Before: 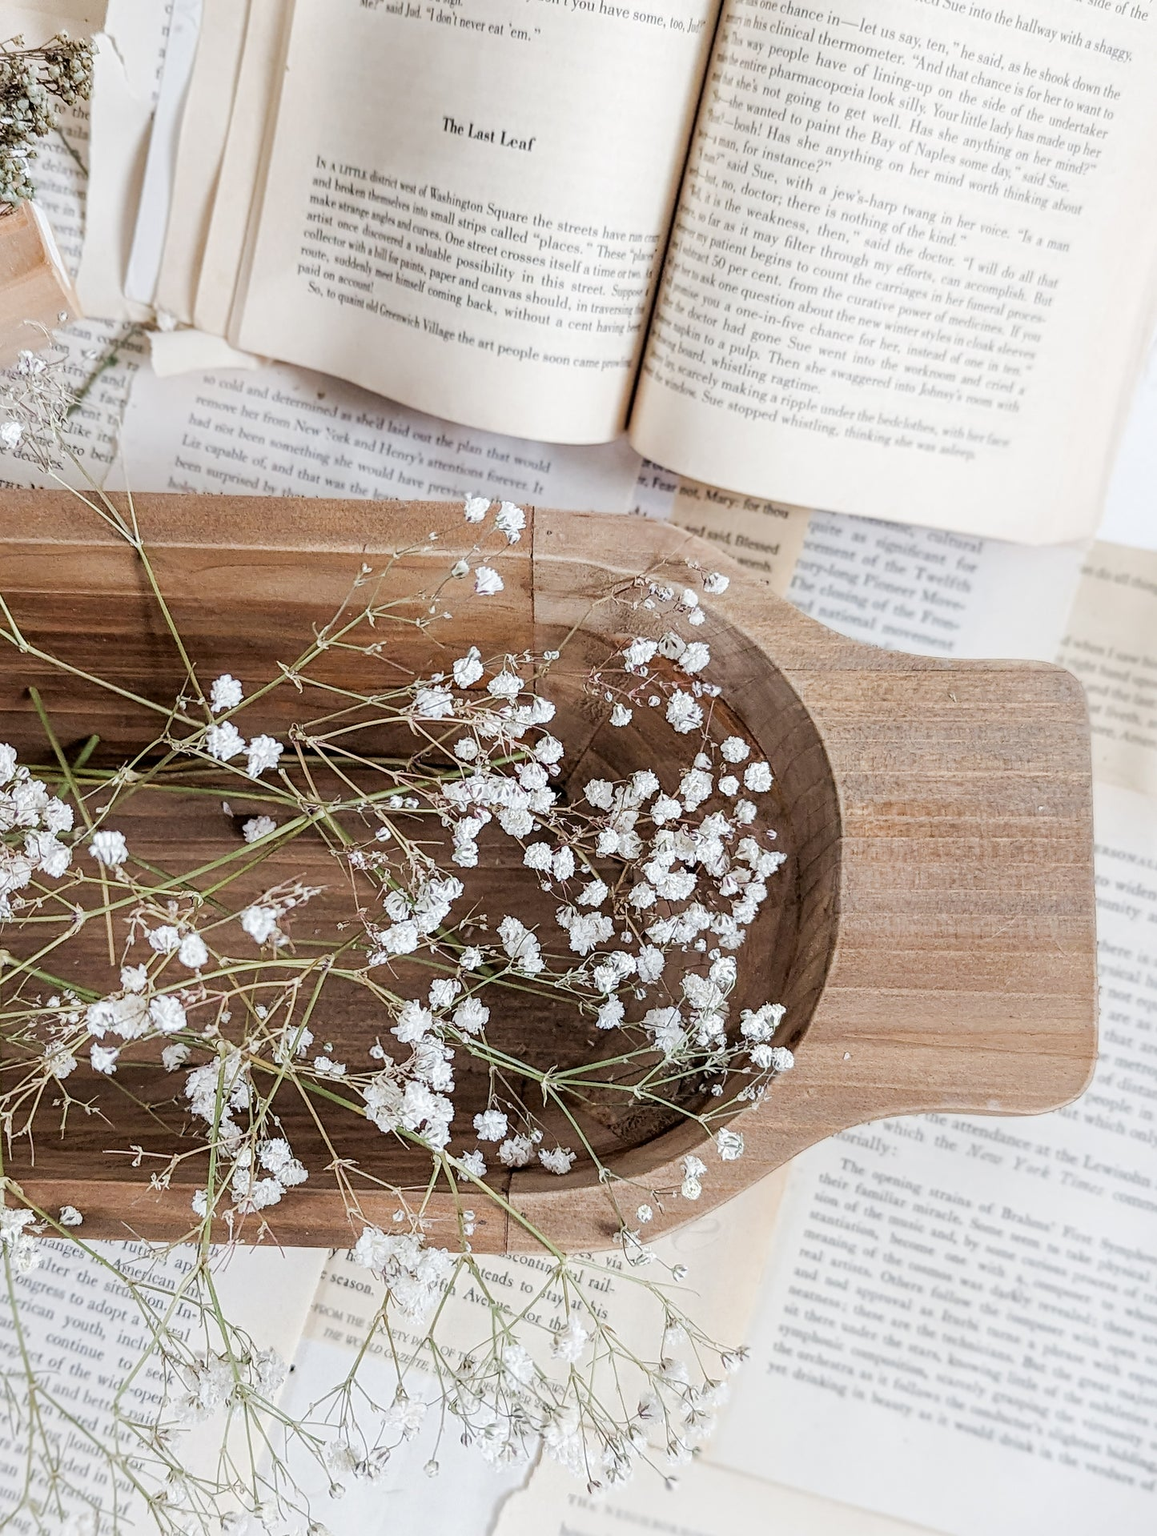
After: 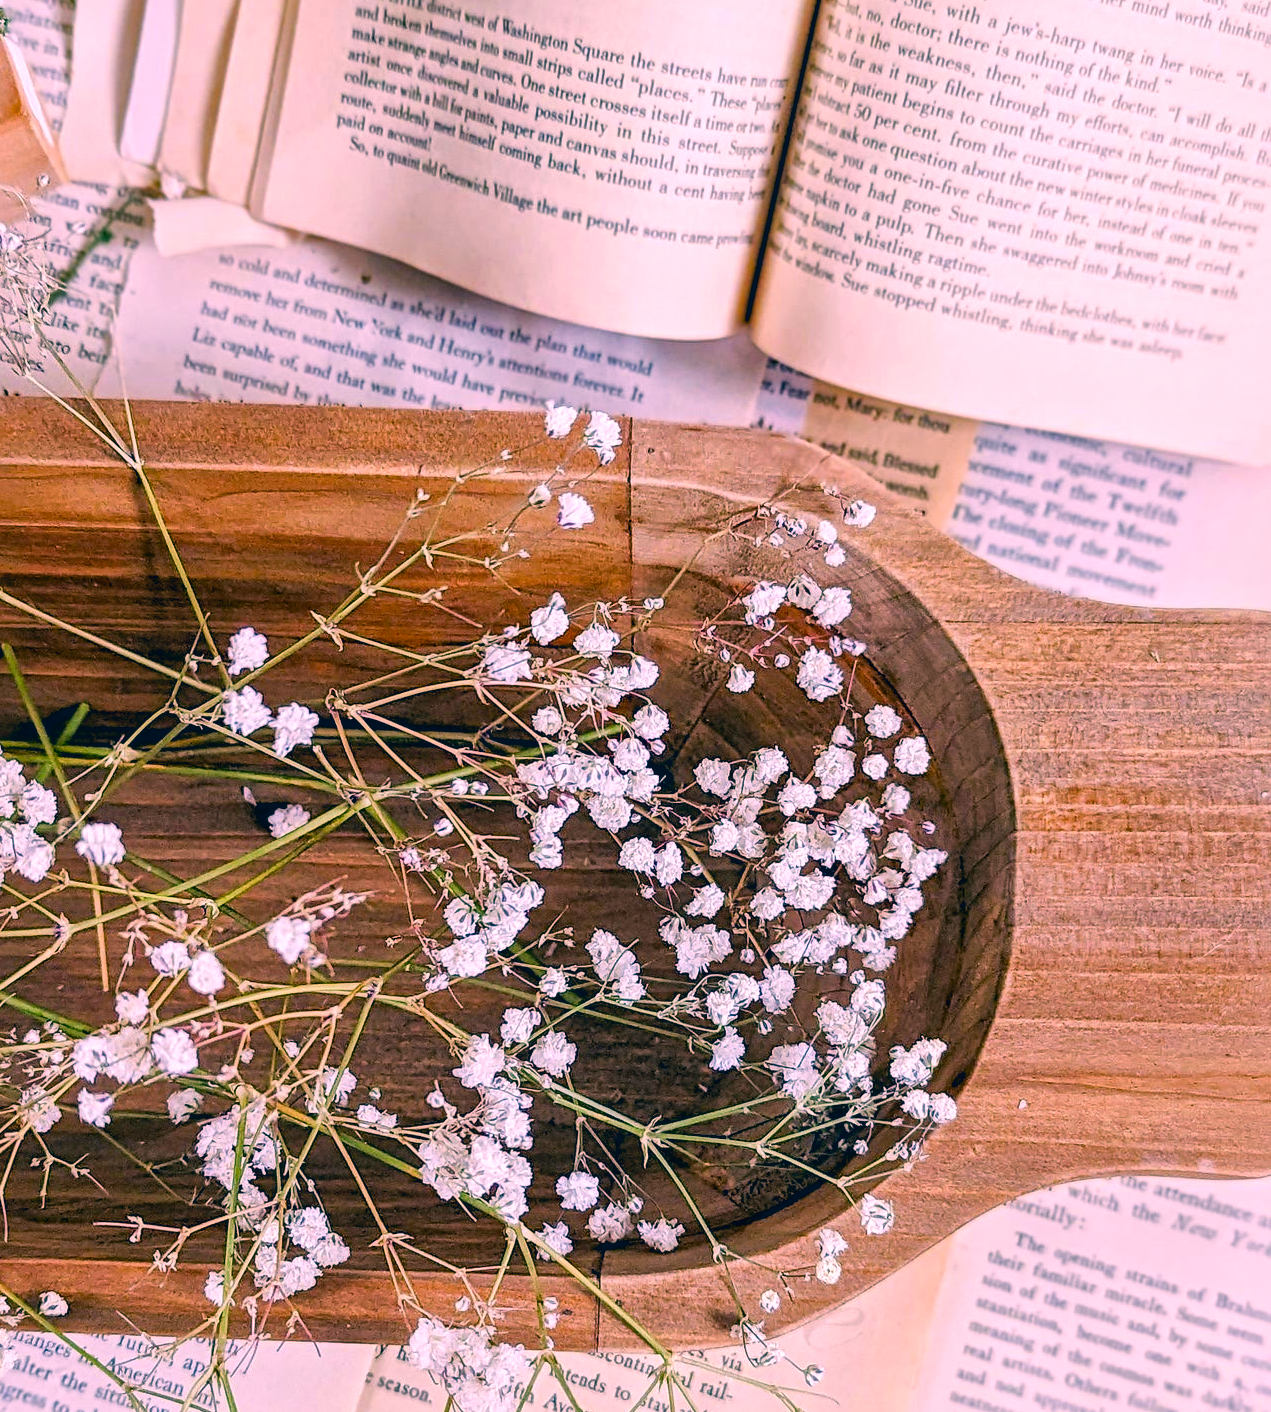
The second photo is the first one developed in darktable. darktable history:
color balance rgb: perceptual saturation grading › global saturation 25%, global vibrance 20%
haze removal: compatibility mode true, adaptive false
color correction: highlights a* 17.03, highlights b* 0.205, shadows a* -15.38, shadows b* -14.56, saturation 1.5
local contrast: mode bilateral grid, contrast 20, coarseness 20, detail 150%, midtone range 0.2
crop and rotate: left 2.425%, top 11.305%, right 9.6%, bottom 15.08%
